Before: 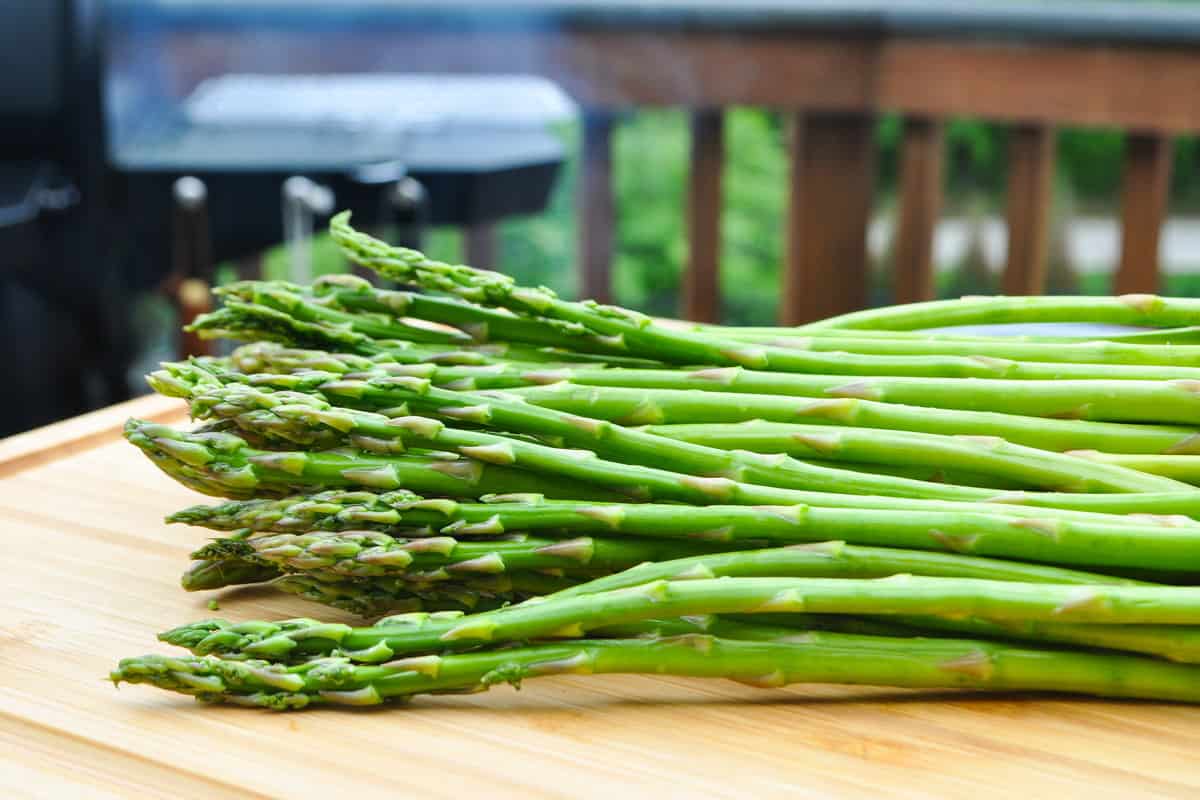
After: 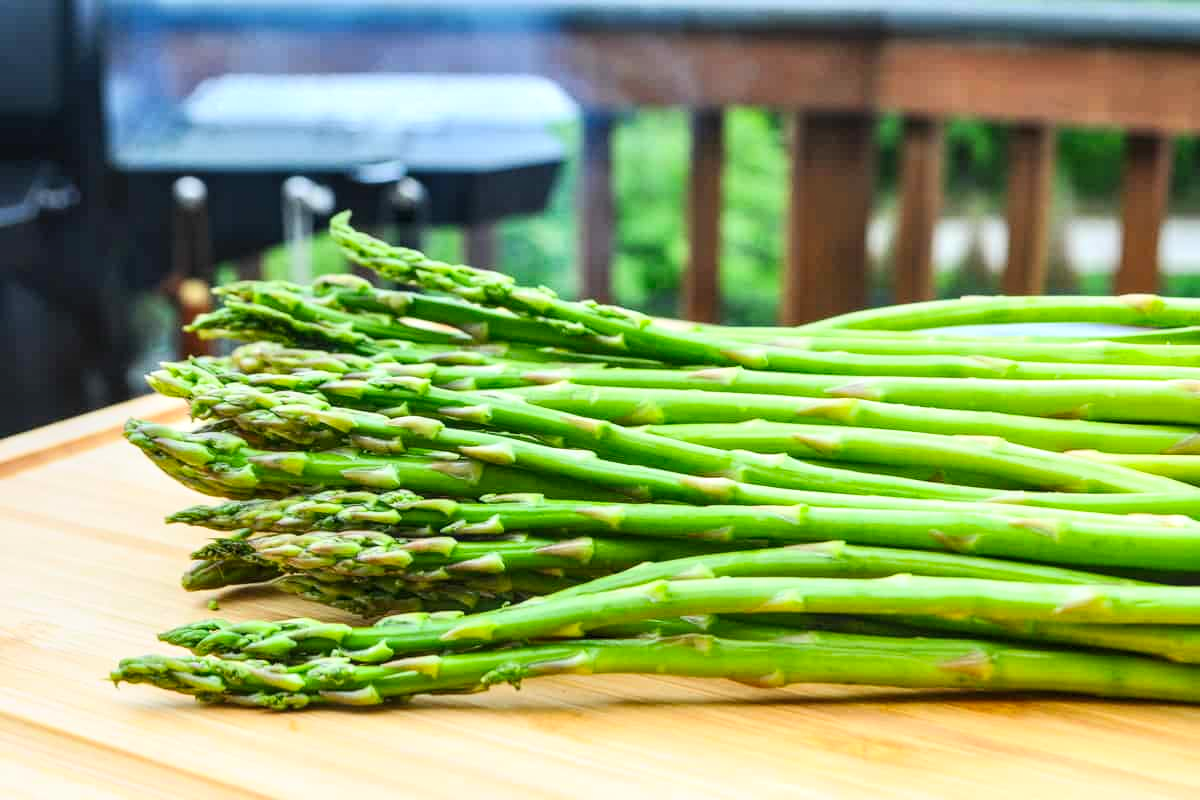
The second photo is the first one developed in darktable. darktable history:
tone equalizer: on, module defaults
contrast brightness saturation: contrast 0.2, brightness 0.158, saturation 0.217
local contrast: detail 130%
